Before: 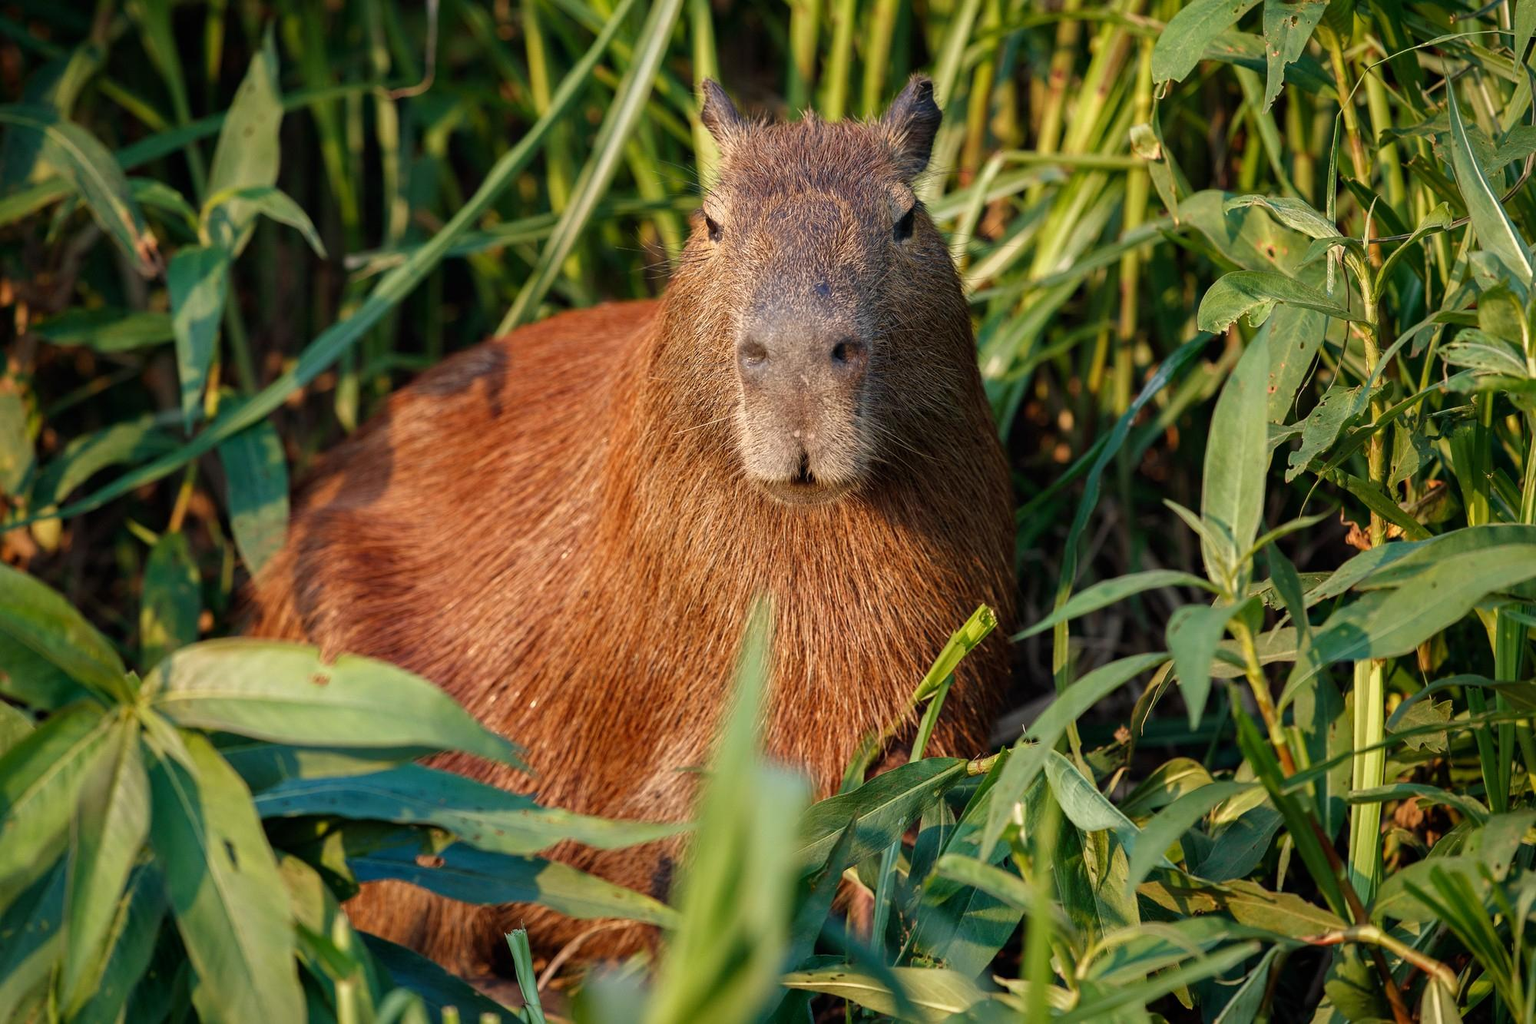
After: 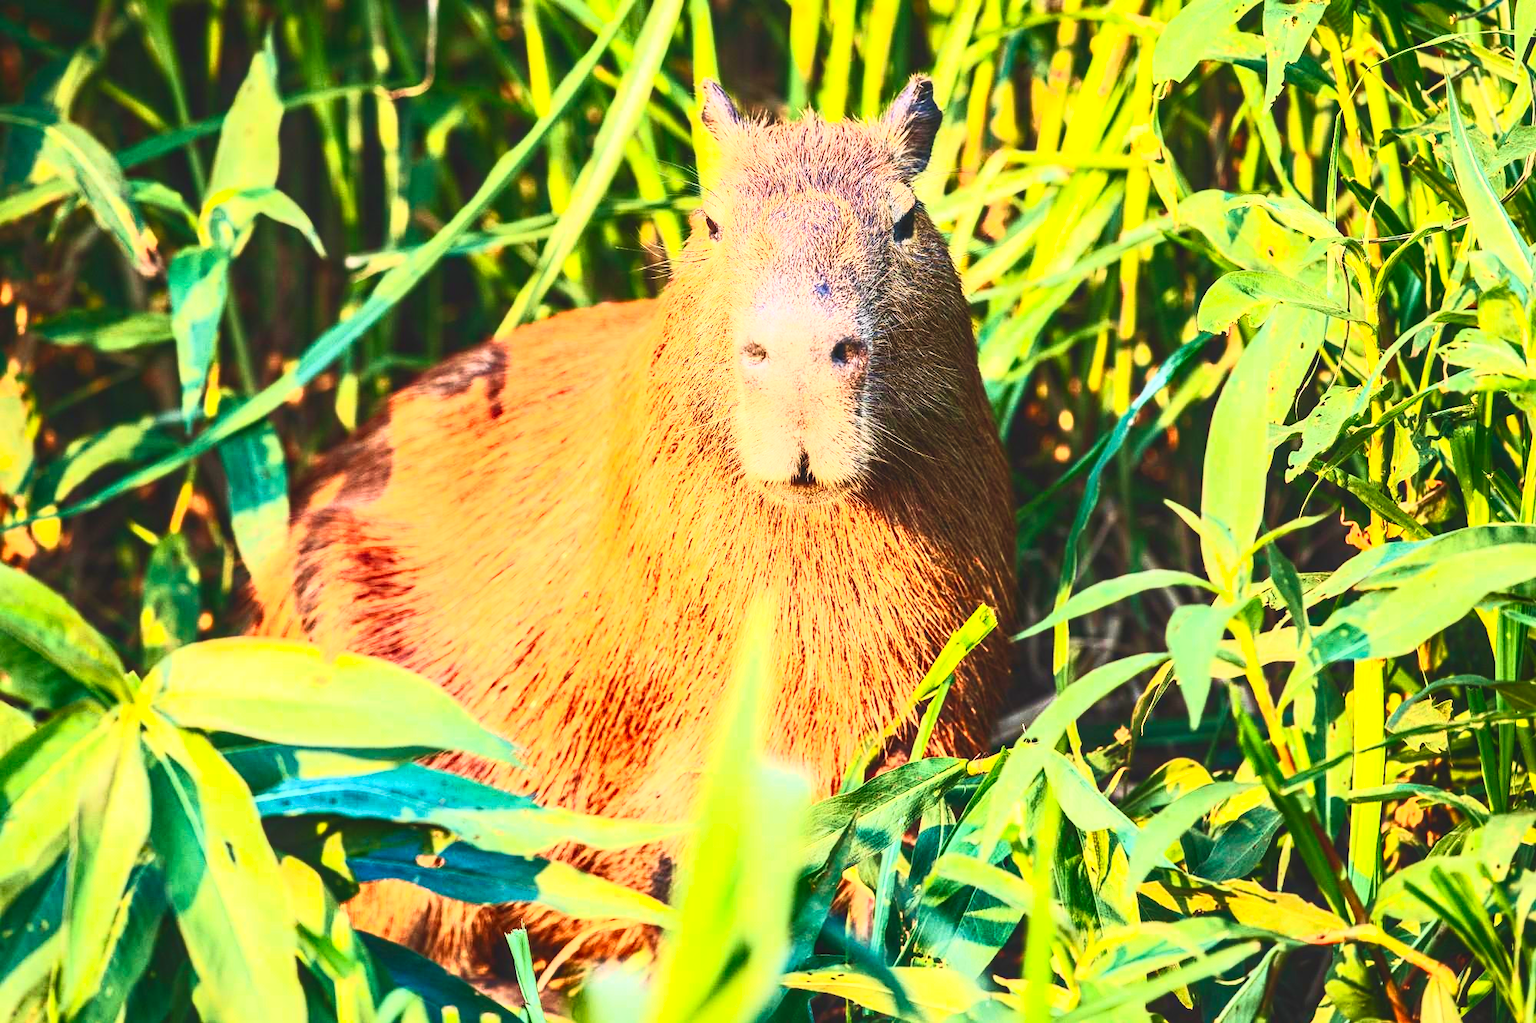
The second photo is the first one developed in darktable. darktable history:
exposure: black level correction -0.005, exposure 1.006 EV, compensate highlight preservation false
velvia: on, module defaults
contrast brightness saturation: contrast 0.833, brightness 0.583, saturation 0.61
local contrast: on, module defaults
